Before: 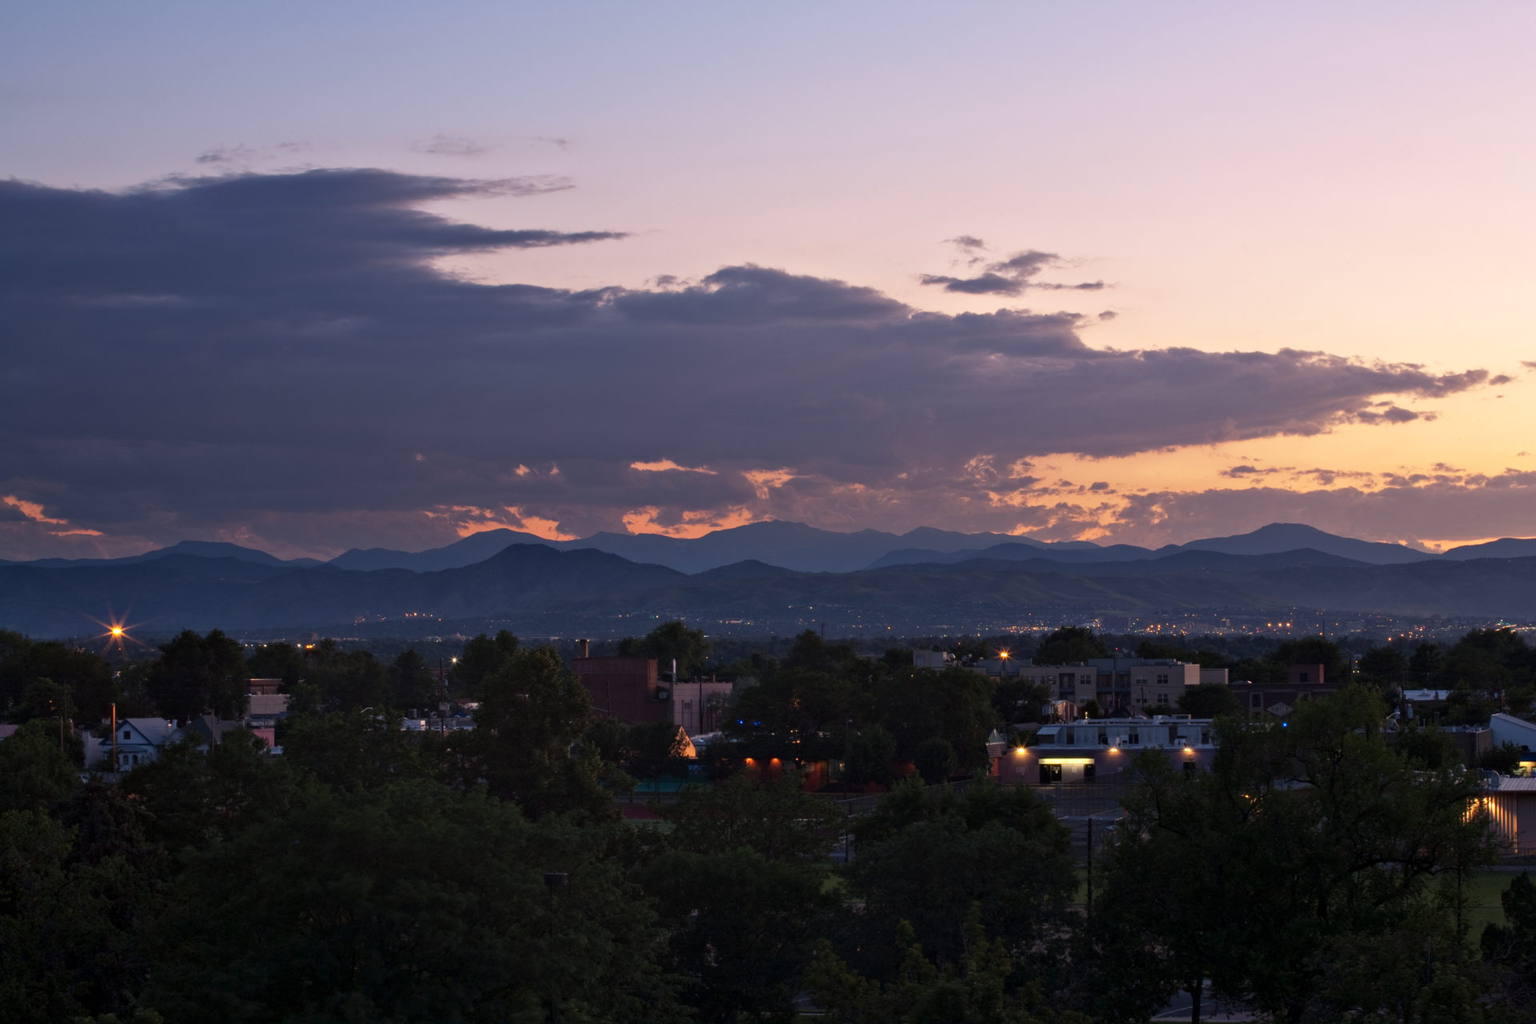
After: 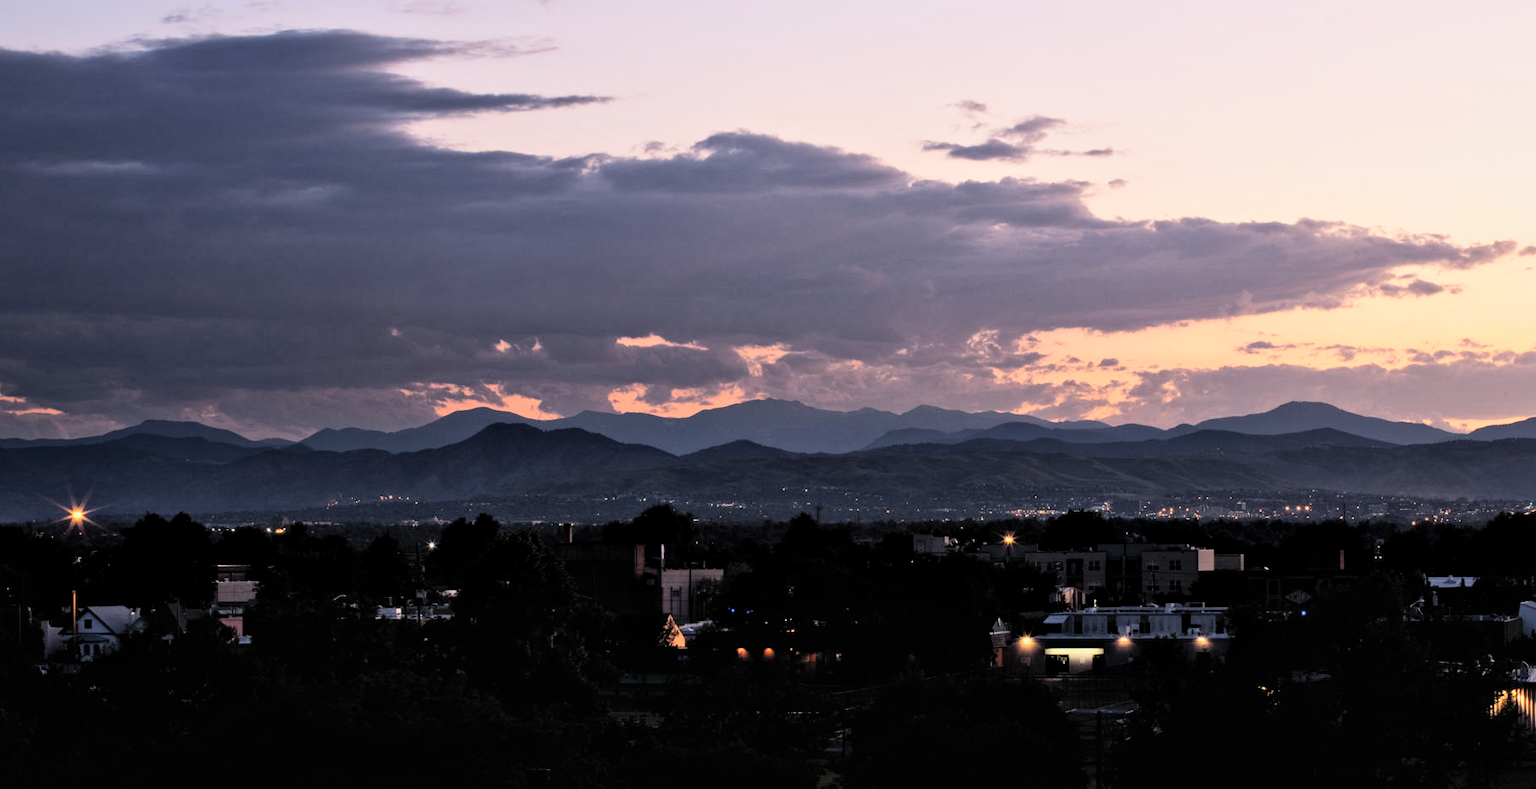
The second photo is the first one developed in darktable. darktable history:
filmic rgb: black relative exposure -5.11 EV, white relative exposure 3.98 EV, hardness 2.88, contrast 1.39, highlights saturation mix -21.46%, iterations of high-quality reconstruction 0
local contrast: mode bilateral grid, contrast 21, coarseness 51, detail 120%, midtone range 0.2
exposure: exposure 0.123 EV, compensate exposure bias true, compensate highlight preservation false
contrast brightness saturation: contrast 0.14, brightness 0.215
crop and rotate: left 2.85%, top 13.808%, right 1.879%, bottom 12.739%
